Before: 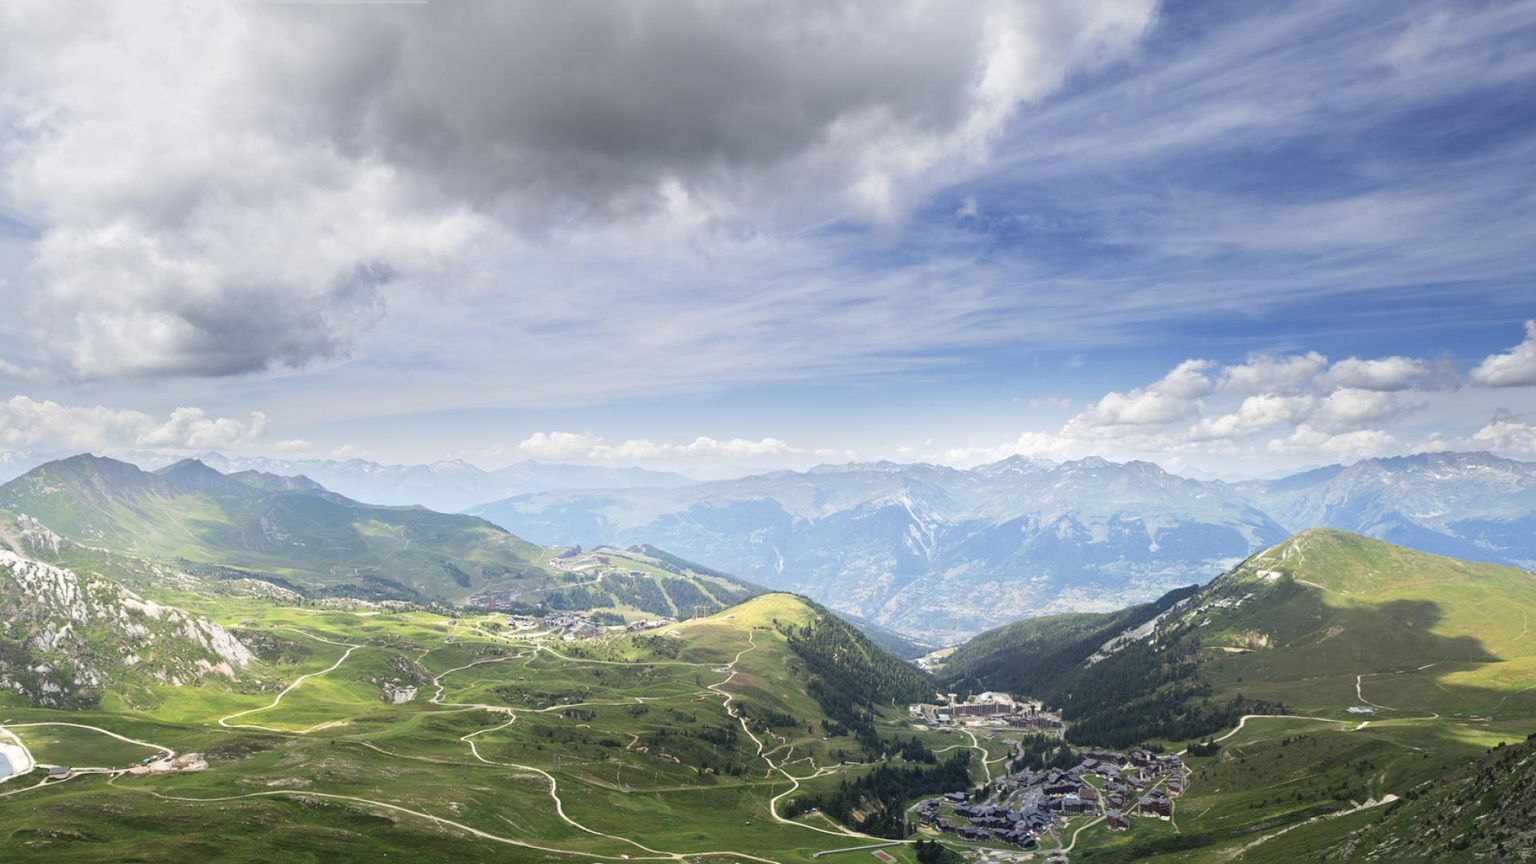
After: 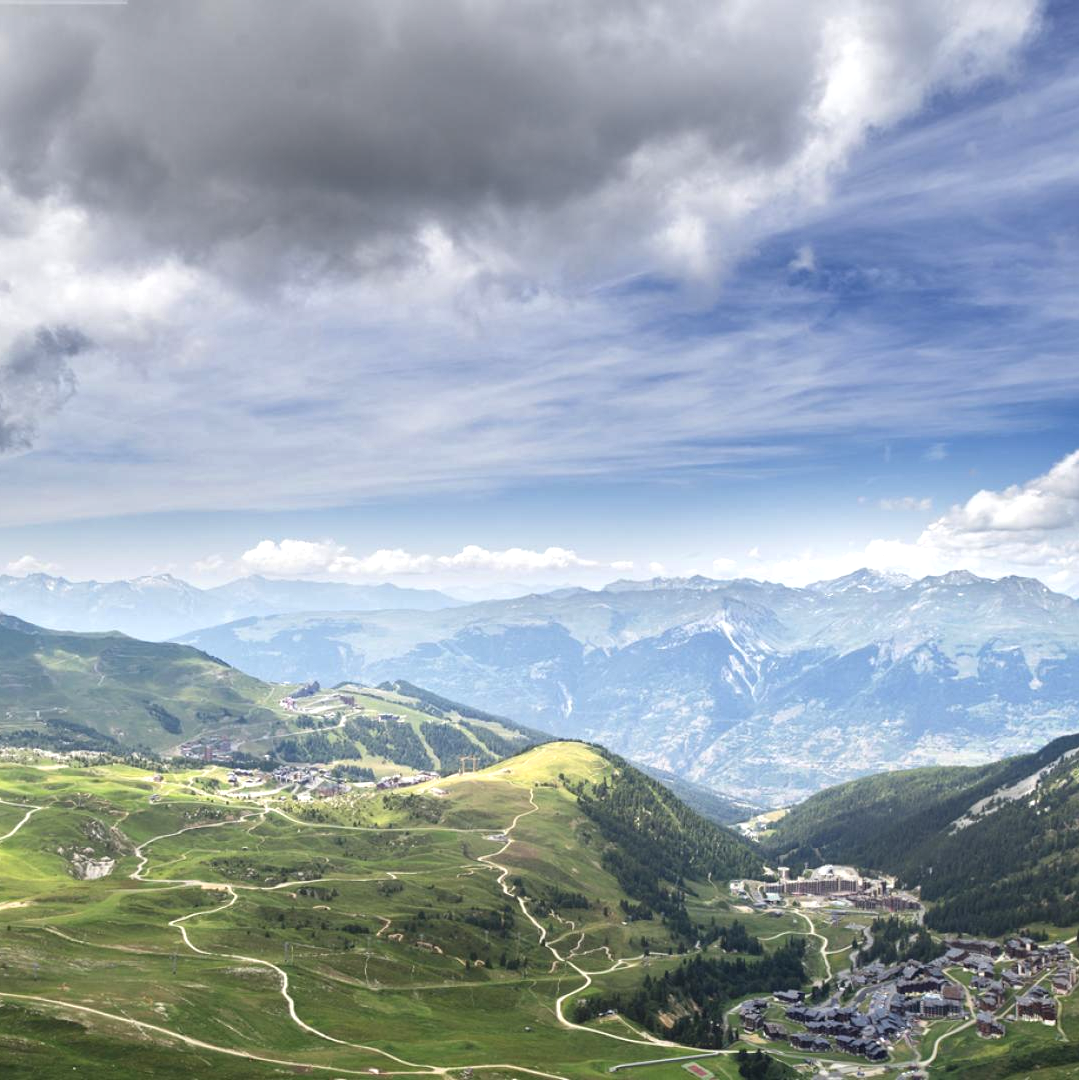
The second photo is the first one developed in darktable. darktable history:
exposure: exposure 0.3 EV, compensate exposure bias true, compensate highlight preservation false
shadows and highlights: soften with gaussian
crop: left 21.226%, right 22.565%
